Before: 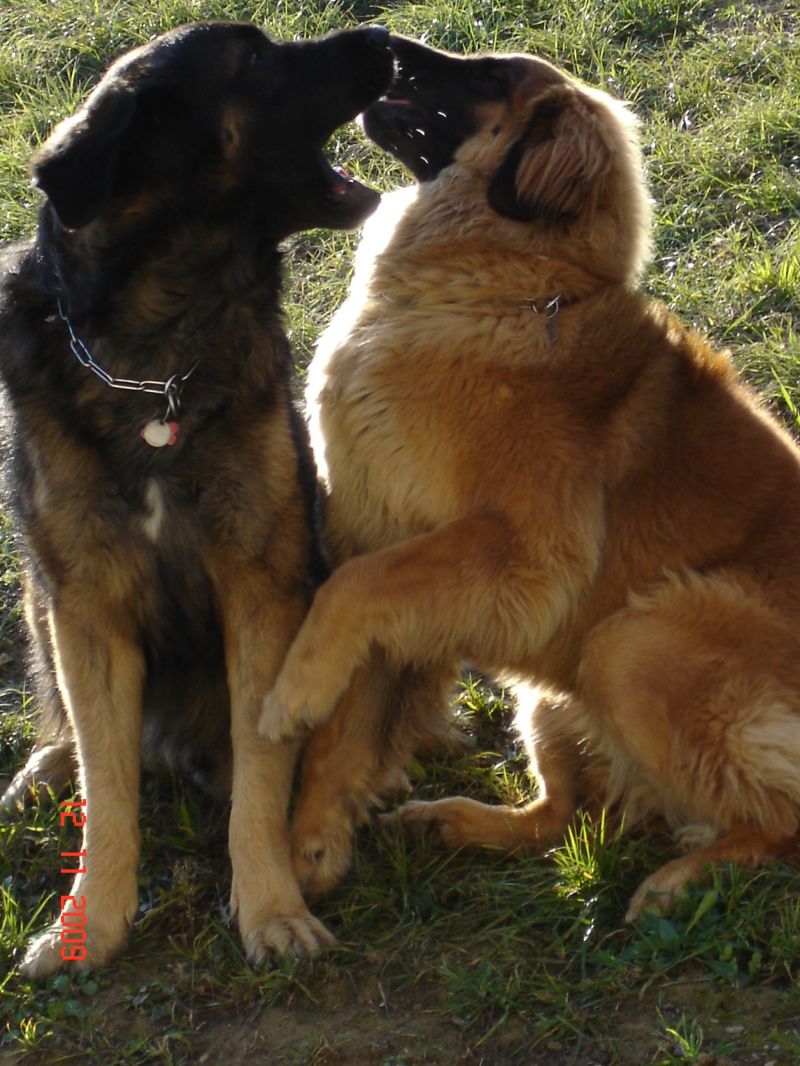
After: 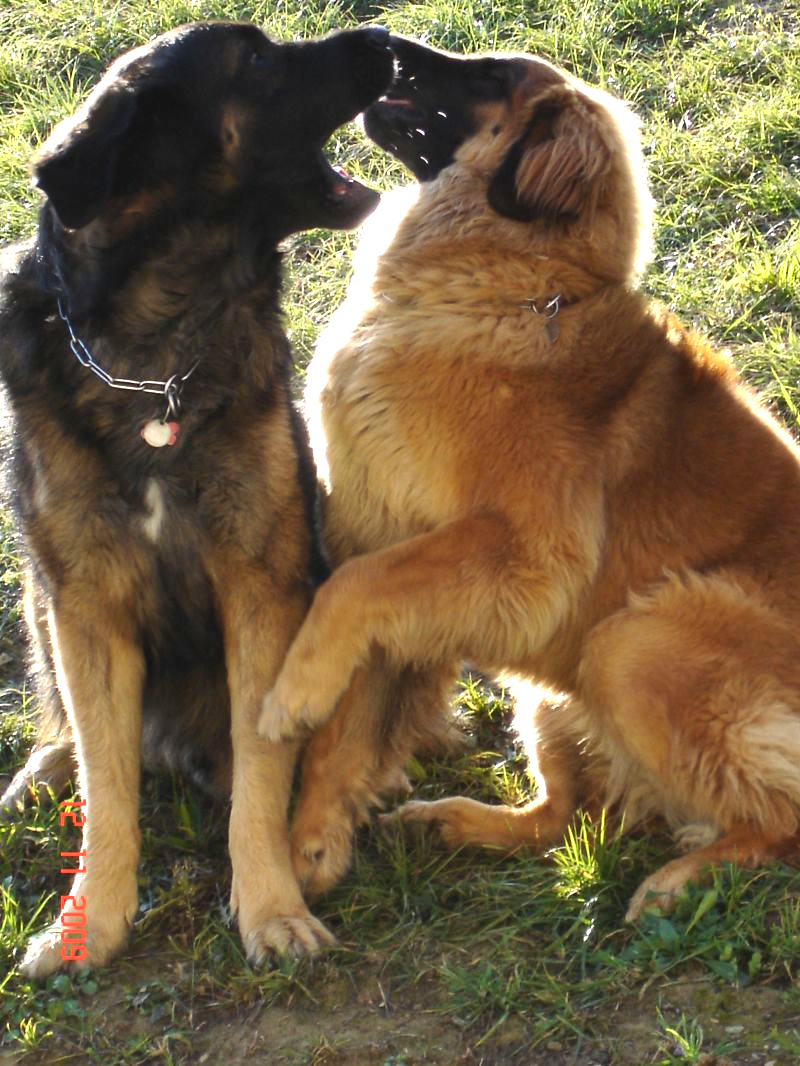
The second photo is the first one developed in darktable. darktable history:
levels: black 8.53%
exposure: black level correction 0, exposure 1.101 EV, compensate highlight preservation false
shadows and highlights: soften with gaussian
